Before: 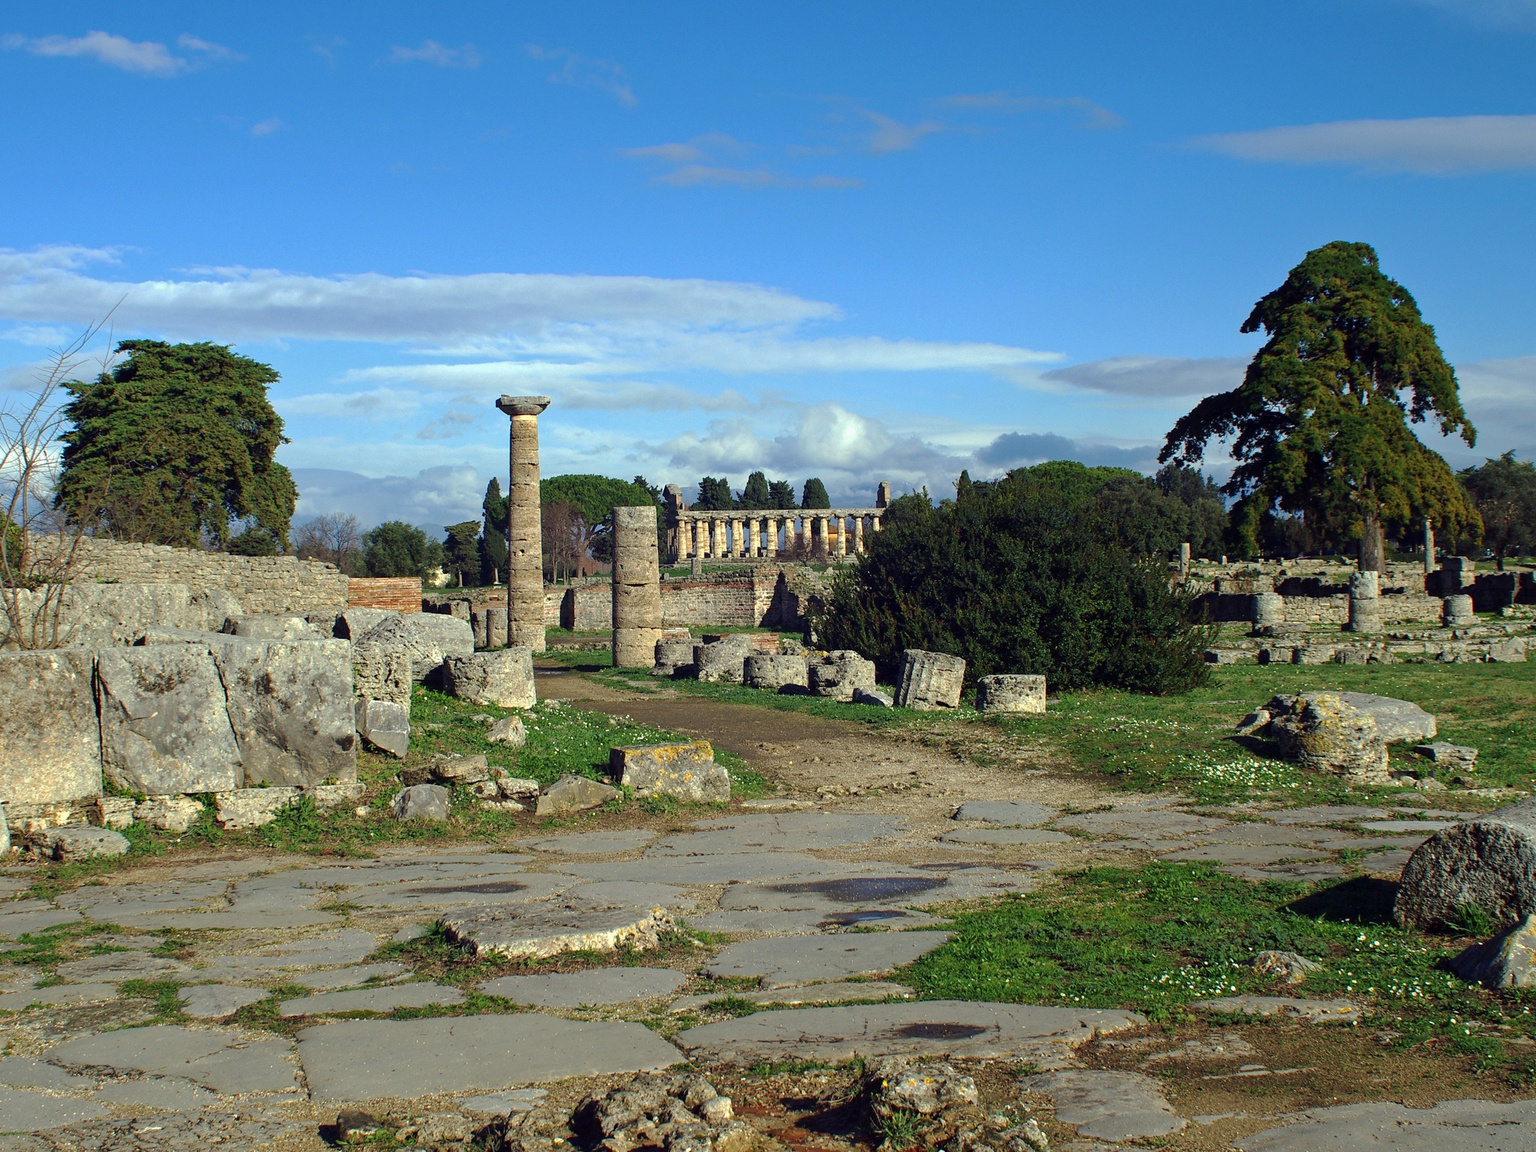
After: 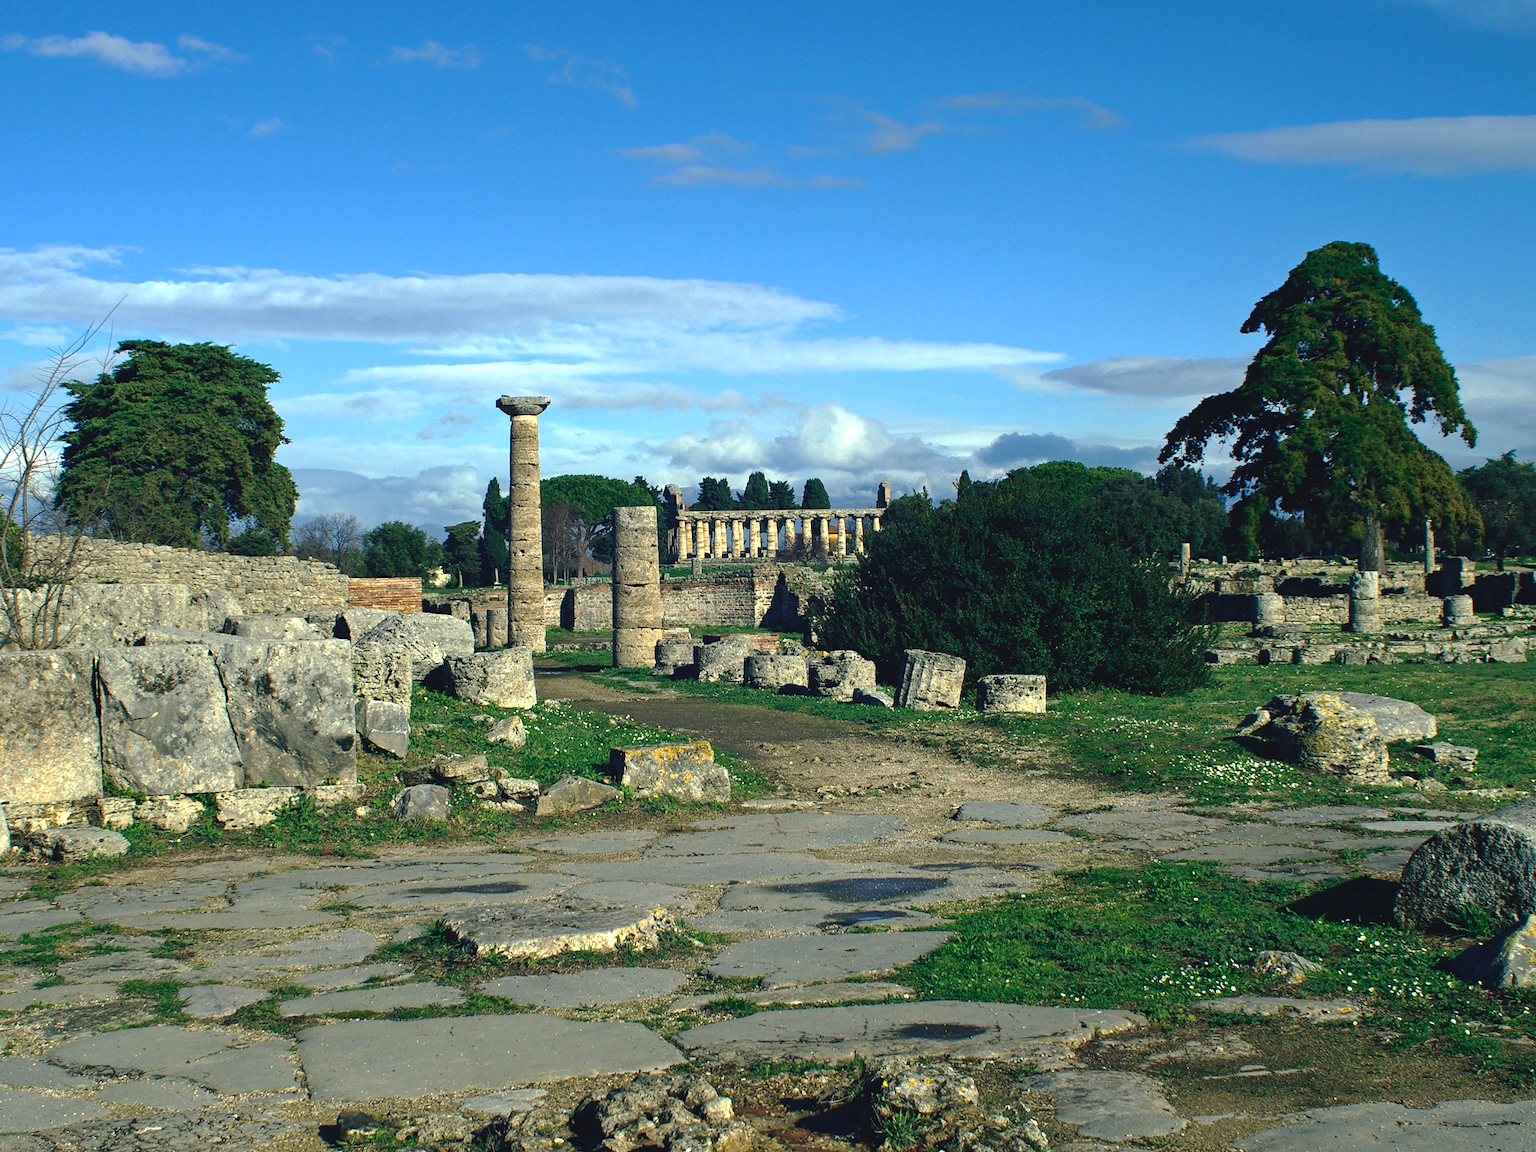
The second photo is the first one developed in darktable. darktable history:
contrast brightness saturation: contrast -0.091, saturation -0.104
color balance rgb: shadows lift › luminance -28.688%, shadows lift › chroma 10.282%, shadows lift › hue 227.99°, perceptual saturation grading › global saturation -4.095%, perceptual saturation grading › shadows -1.95%, perceptual brilliance grading › highlights 14.058%, perceptual brilliance grading › shadows -19.21%, global vibrance 30.088%
